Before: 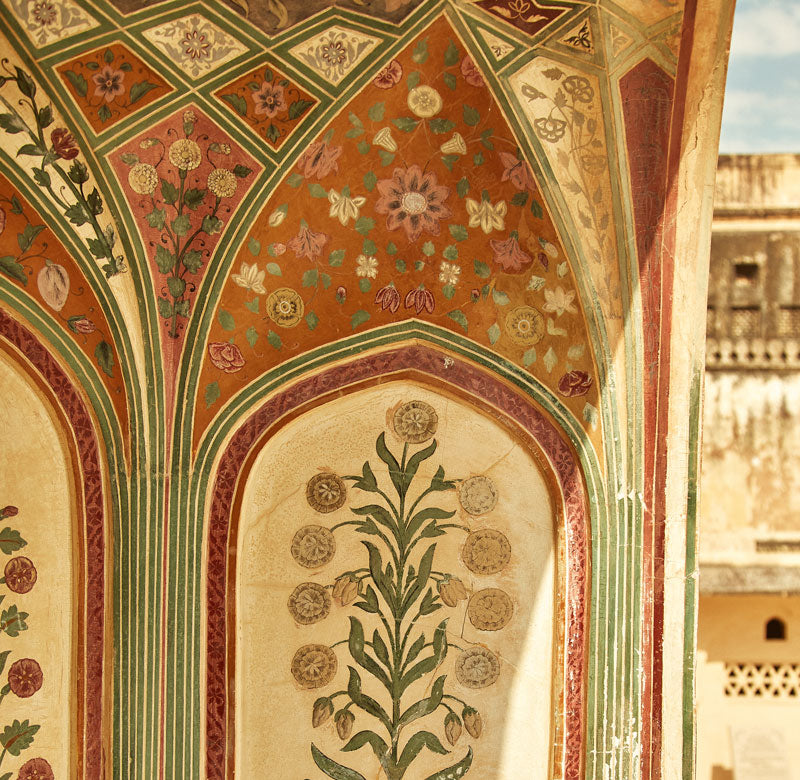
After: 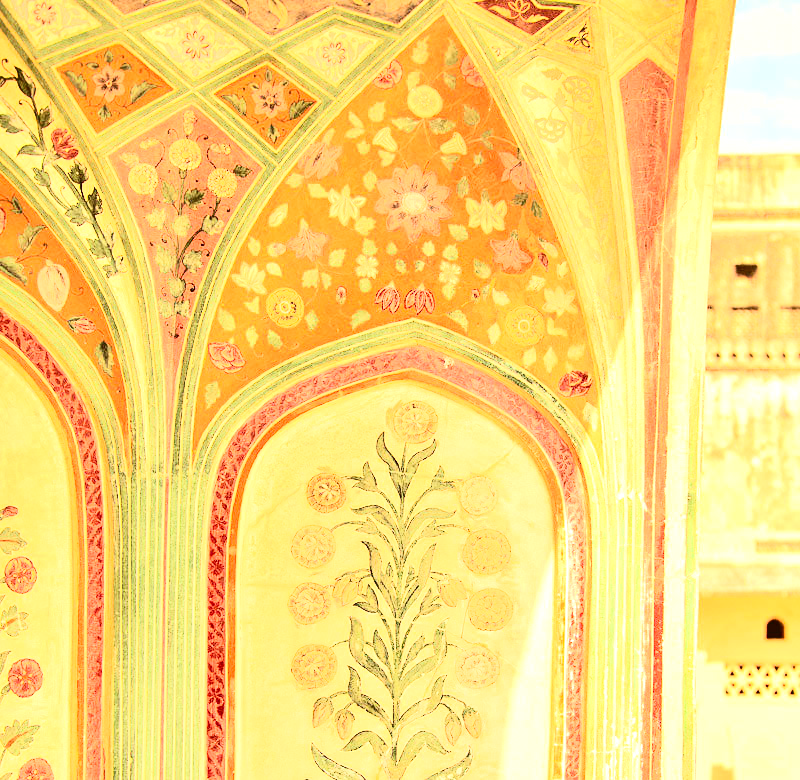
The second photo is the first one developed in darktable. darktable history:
contrast brightness saturation: contrast 0.403, brightness 0.103, saturation 0.208
tone equalizer: -7 EV 0.154 EV, -6 EV 0.633 EV, -5 EV 1.13 EV, -4 EV 1.32 EV, -3 EV 1.14 EV, -2 EV 0.6 EV, -1 EV 0.167 EV, edges refinement/feathering 500, mask exposure compensation -1.57 EV, preserve details no
exposure: exposure 0.741 EV, compensate exposure bias true, compensate highlight preservation false
